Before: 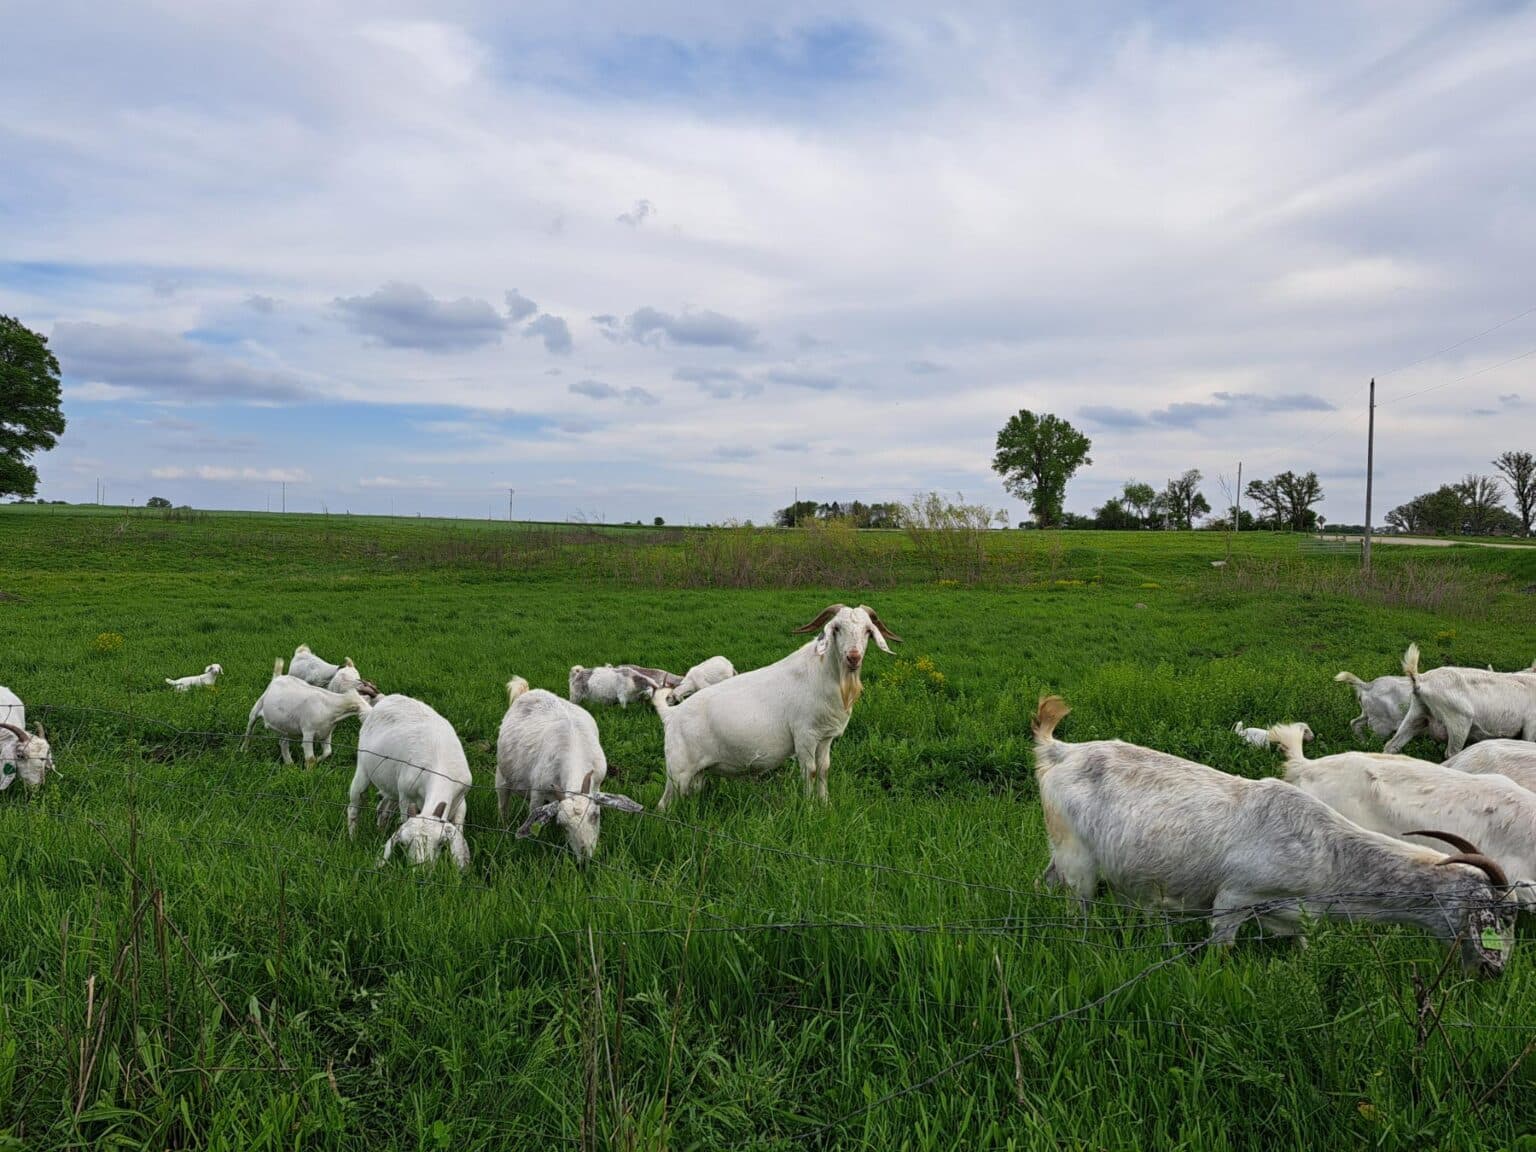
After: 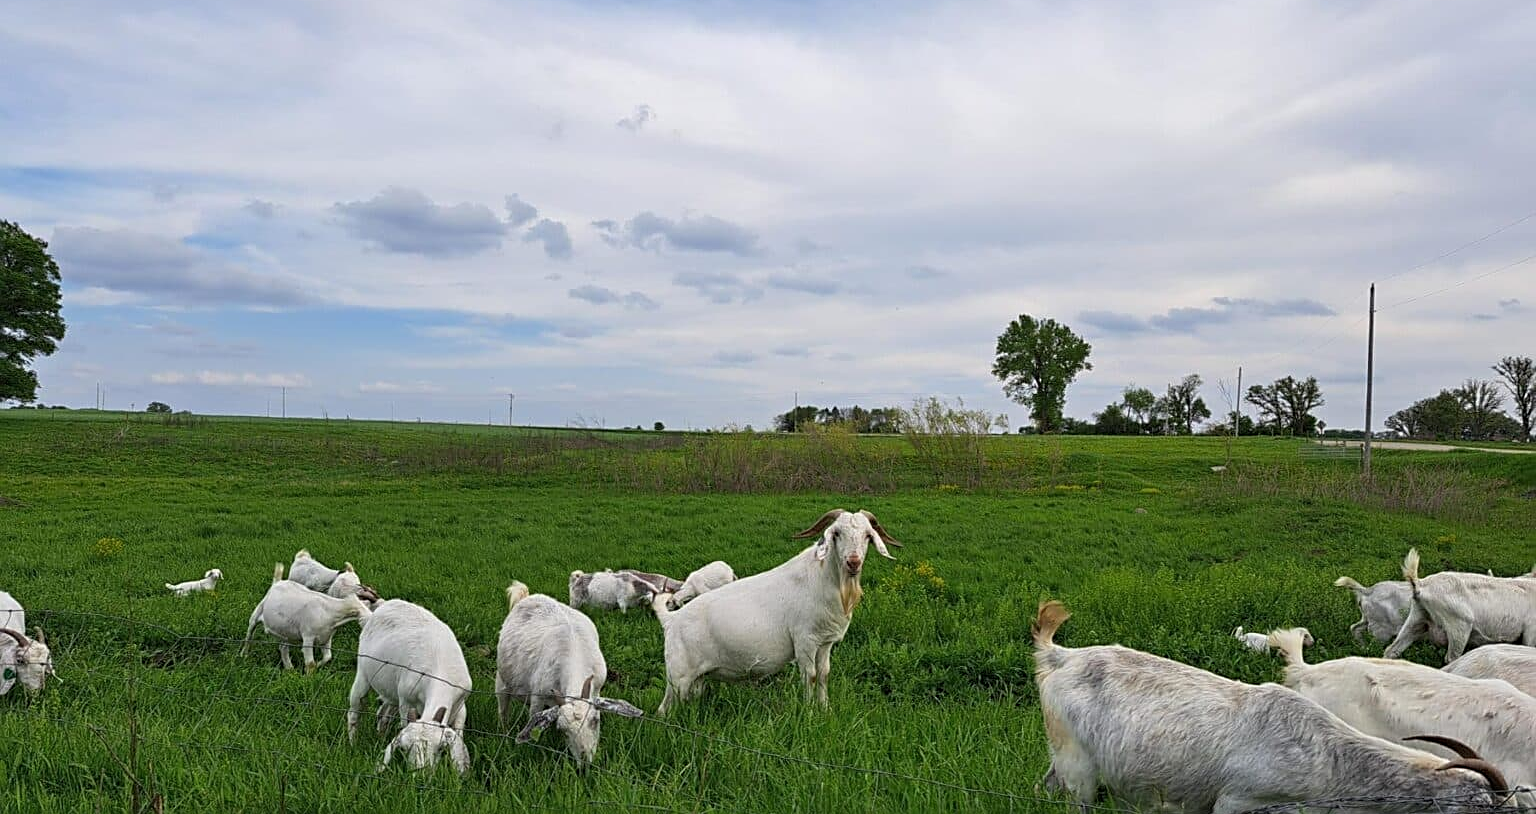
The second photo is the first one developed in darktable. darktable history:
sharpen: on, module defaults
crop and rotate: top 8.293%, bottom 20.996%
